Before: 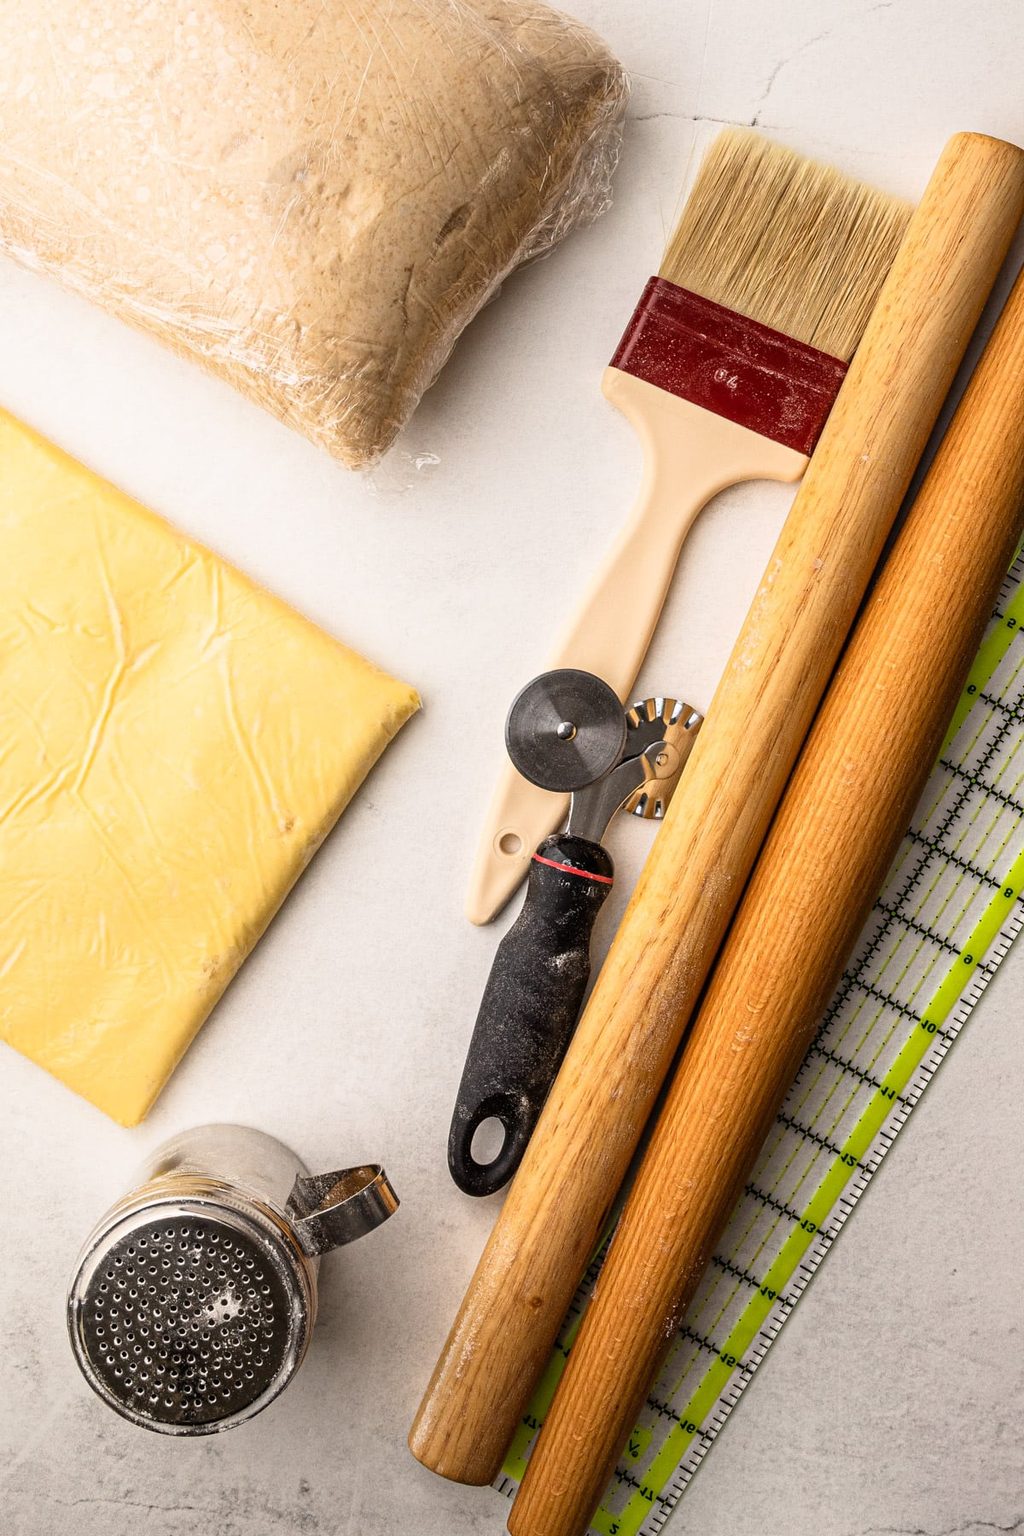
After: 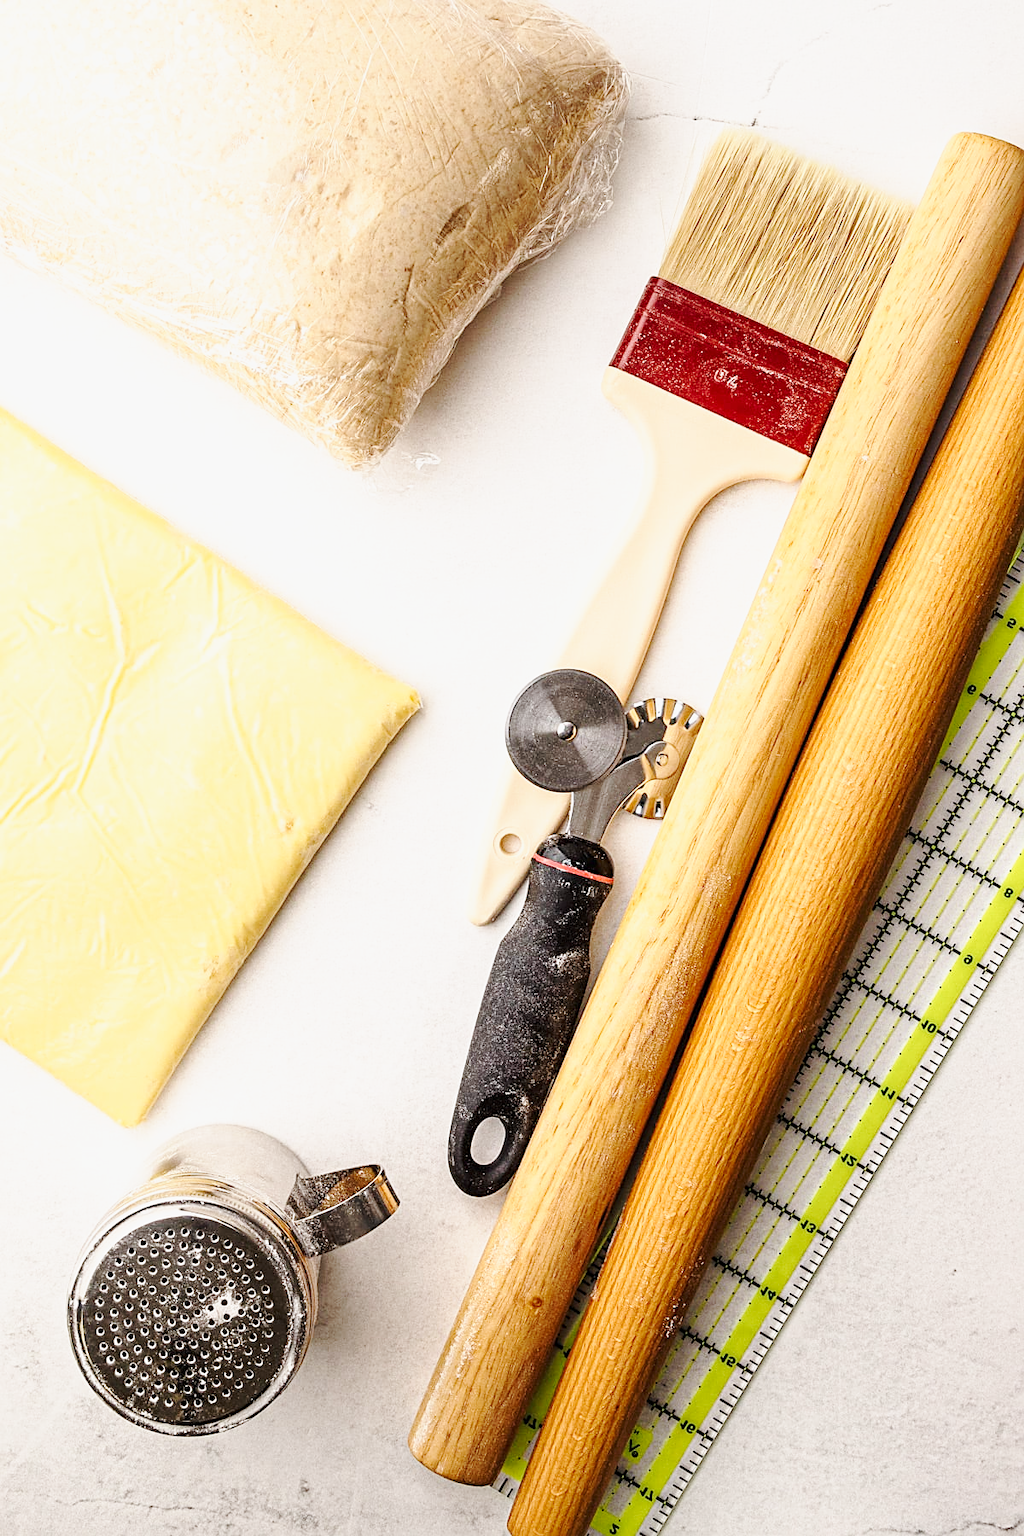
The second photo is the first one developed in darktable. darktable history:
base curve: curves: ch0 [(0, 0) (0.025, 0.046) (0.112, 0.277) (0.467, 0.74) (0.814, 0.929) (1, 0.942)], preserve colors none
sharpen: on, module defaults
